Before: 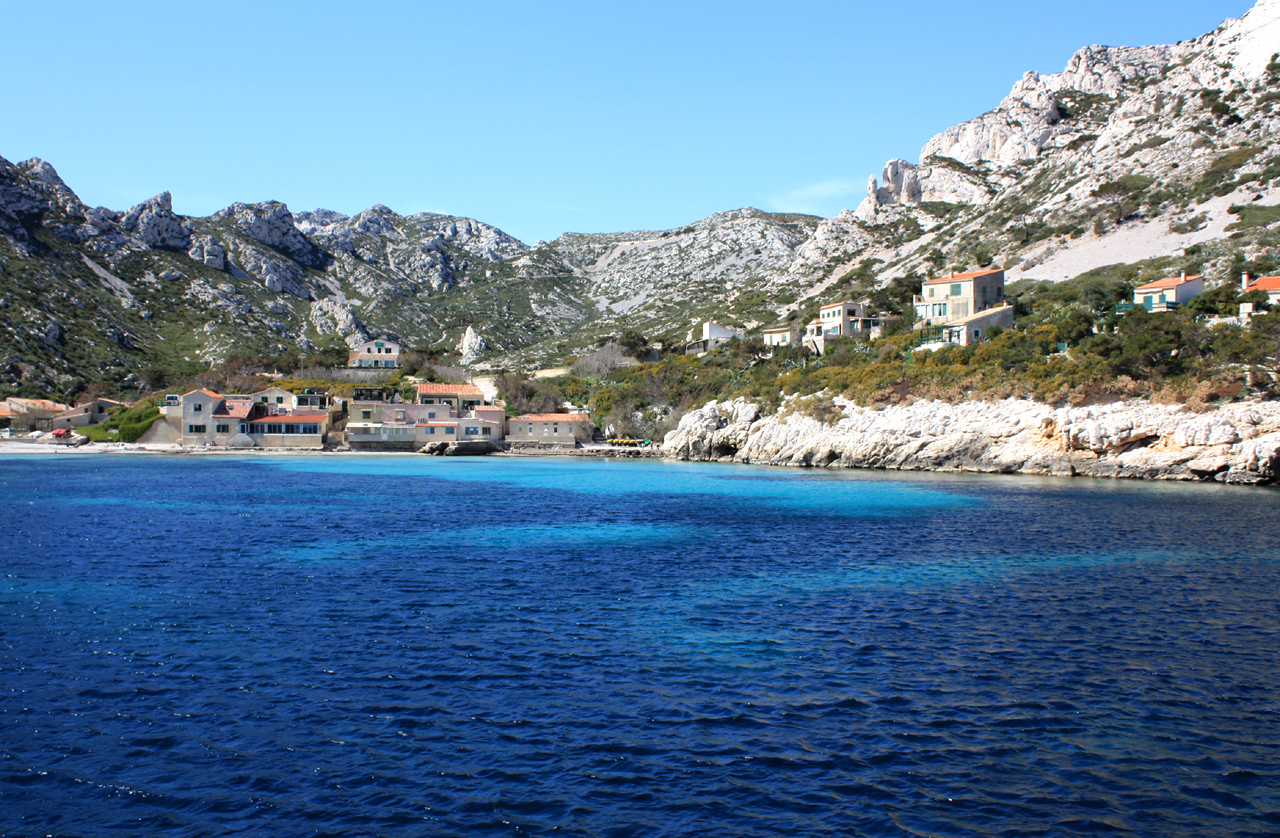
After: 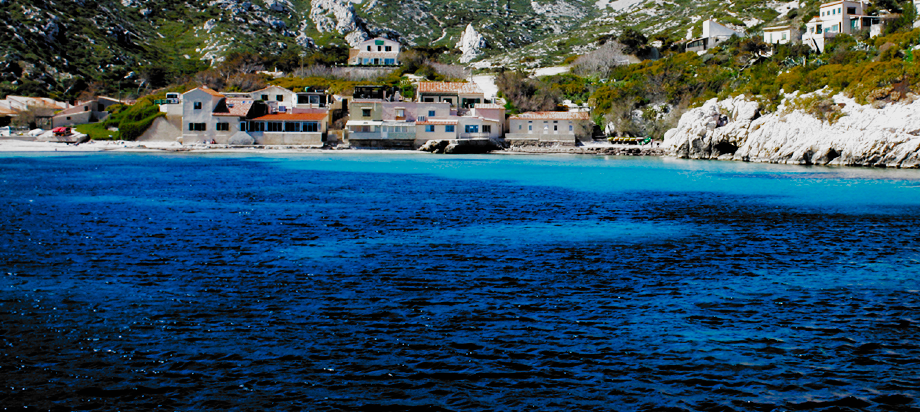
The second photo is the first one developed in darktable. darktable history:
filmic rgb: black relative exposure -5.13 EV, white relative exposure 3.49 EV, hardness 3.17, contrast 1.204, highlights saturation mix -30.29%, add noise in highlights 0.001, preserve chrominance no, color science v3 (2019), use custom middle-gray values true, contrast in highlights soft
color zones: curves: ch0 [(0, 0.425) (0.143, 0.422) (0.286, 0.42) (0.429, 0.419) (0.571, 0.419) (0.714, 0.42) (0.857, 0.422) (1, 0.425)]
crop: top 36.099%, right 28.105%, bottom 14.706%
color balance rgb: perceptual saturation grading › global saturation 30.583%, global vibrance 30.243%, contrast 9.902%
